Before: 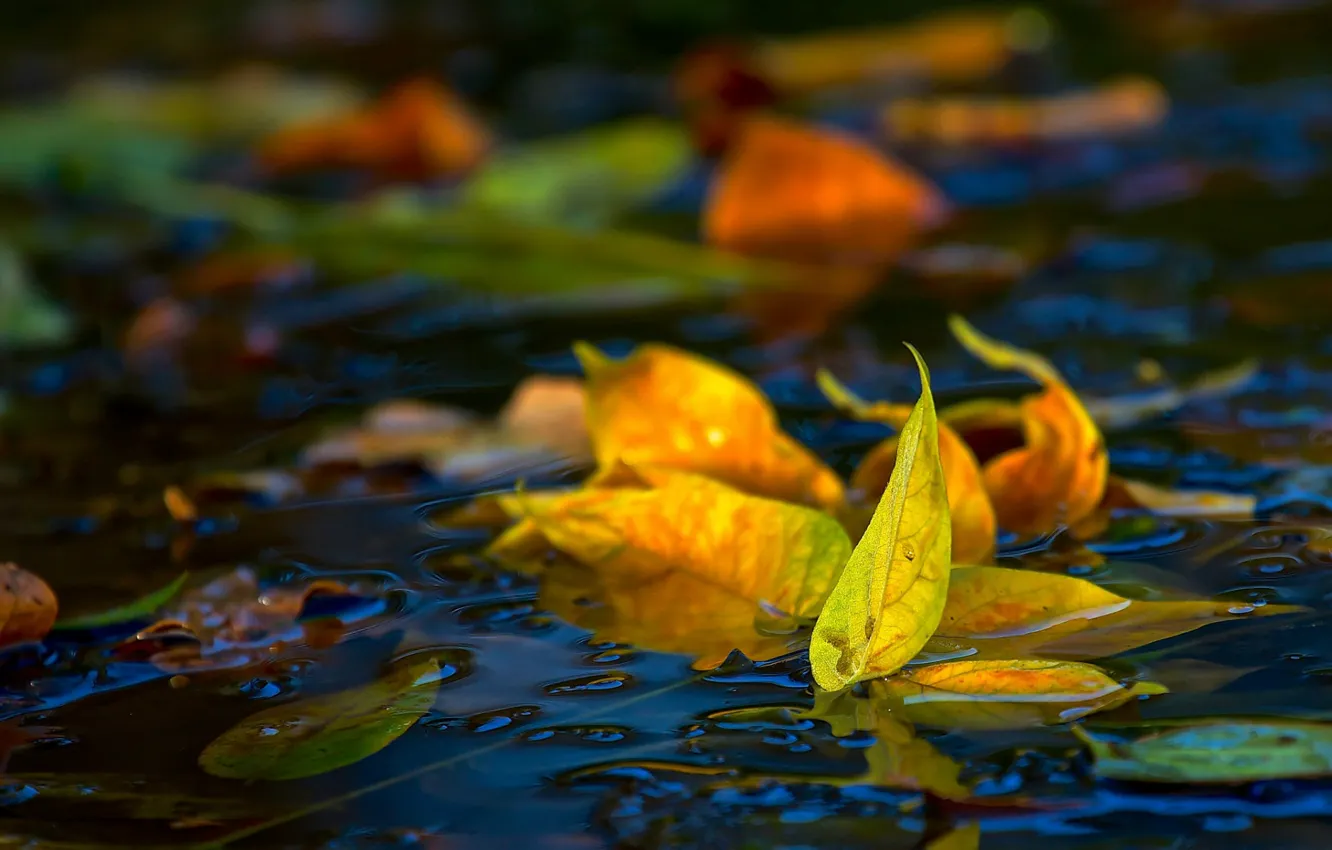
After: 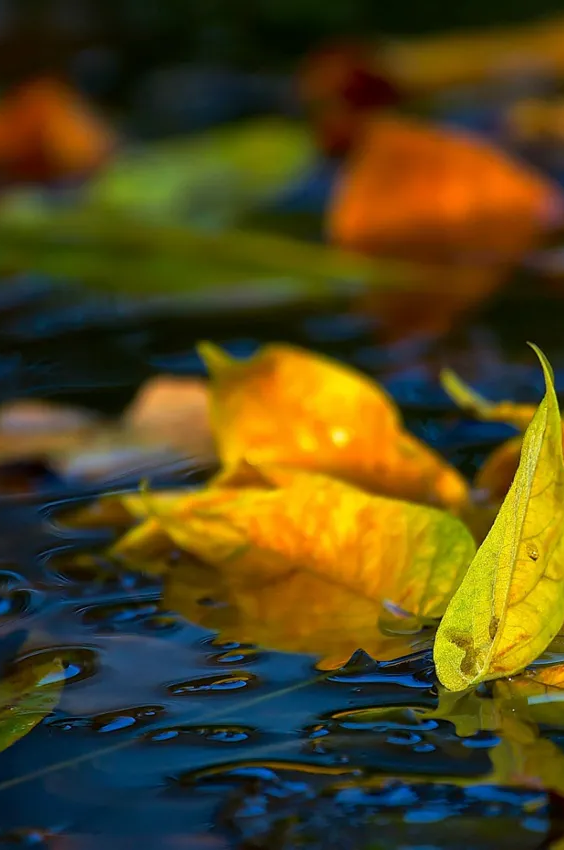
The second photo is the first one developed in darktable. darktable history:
crop: left 28.237%, right 29.398%
